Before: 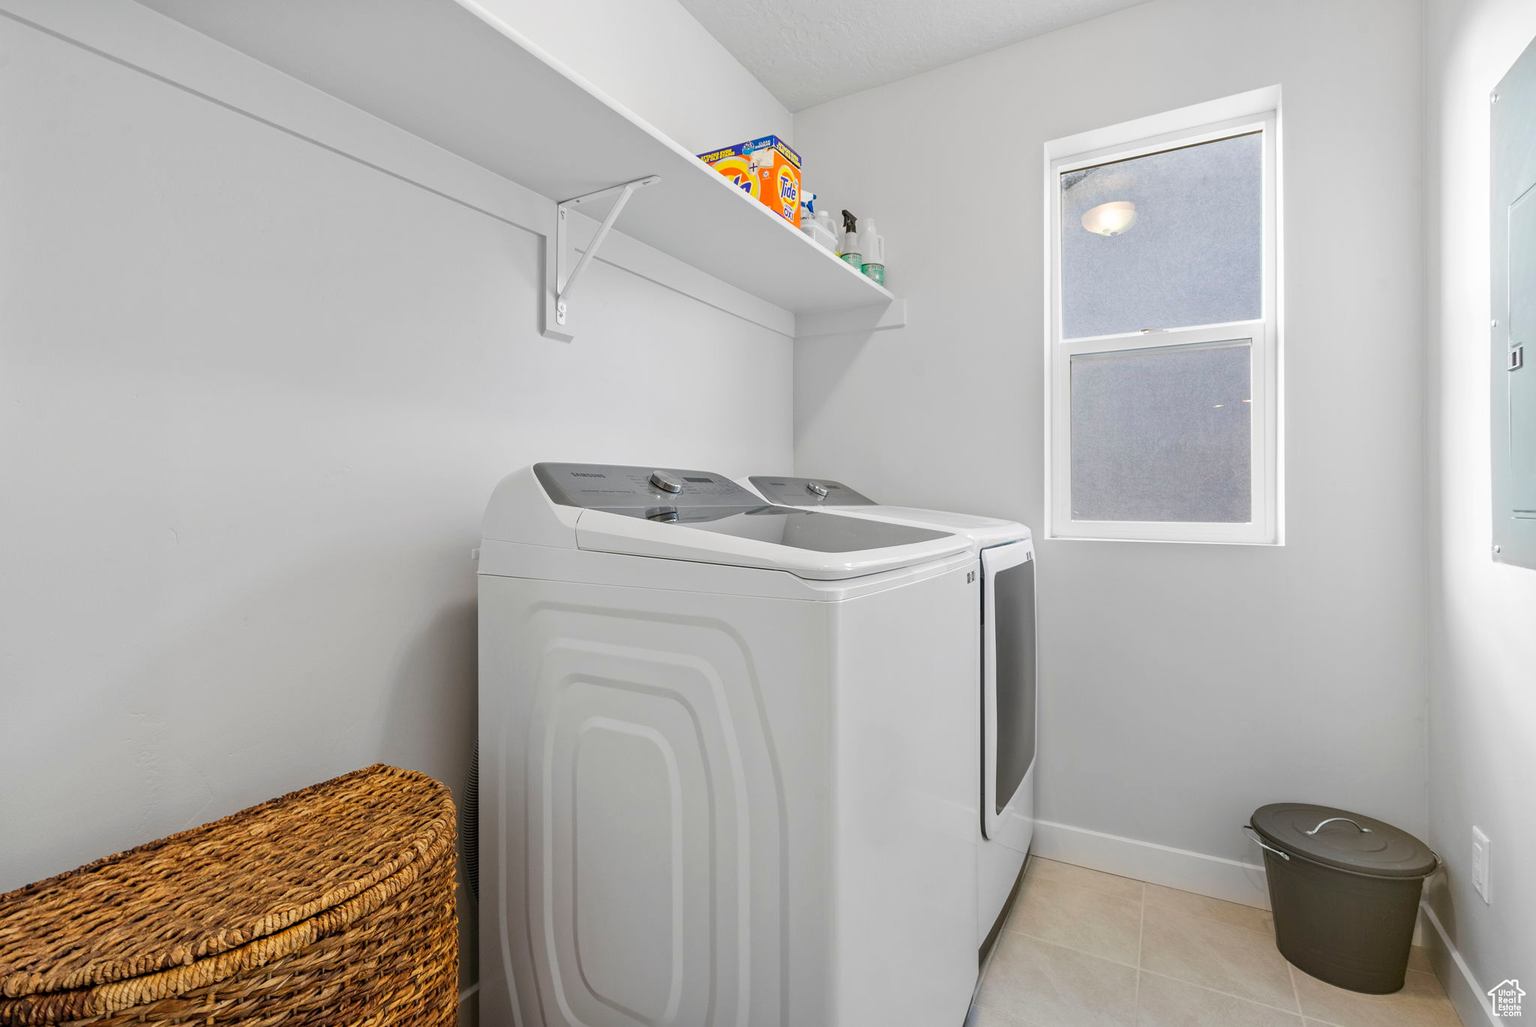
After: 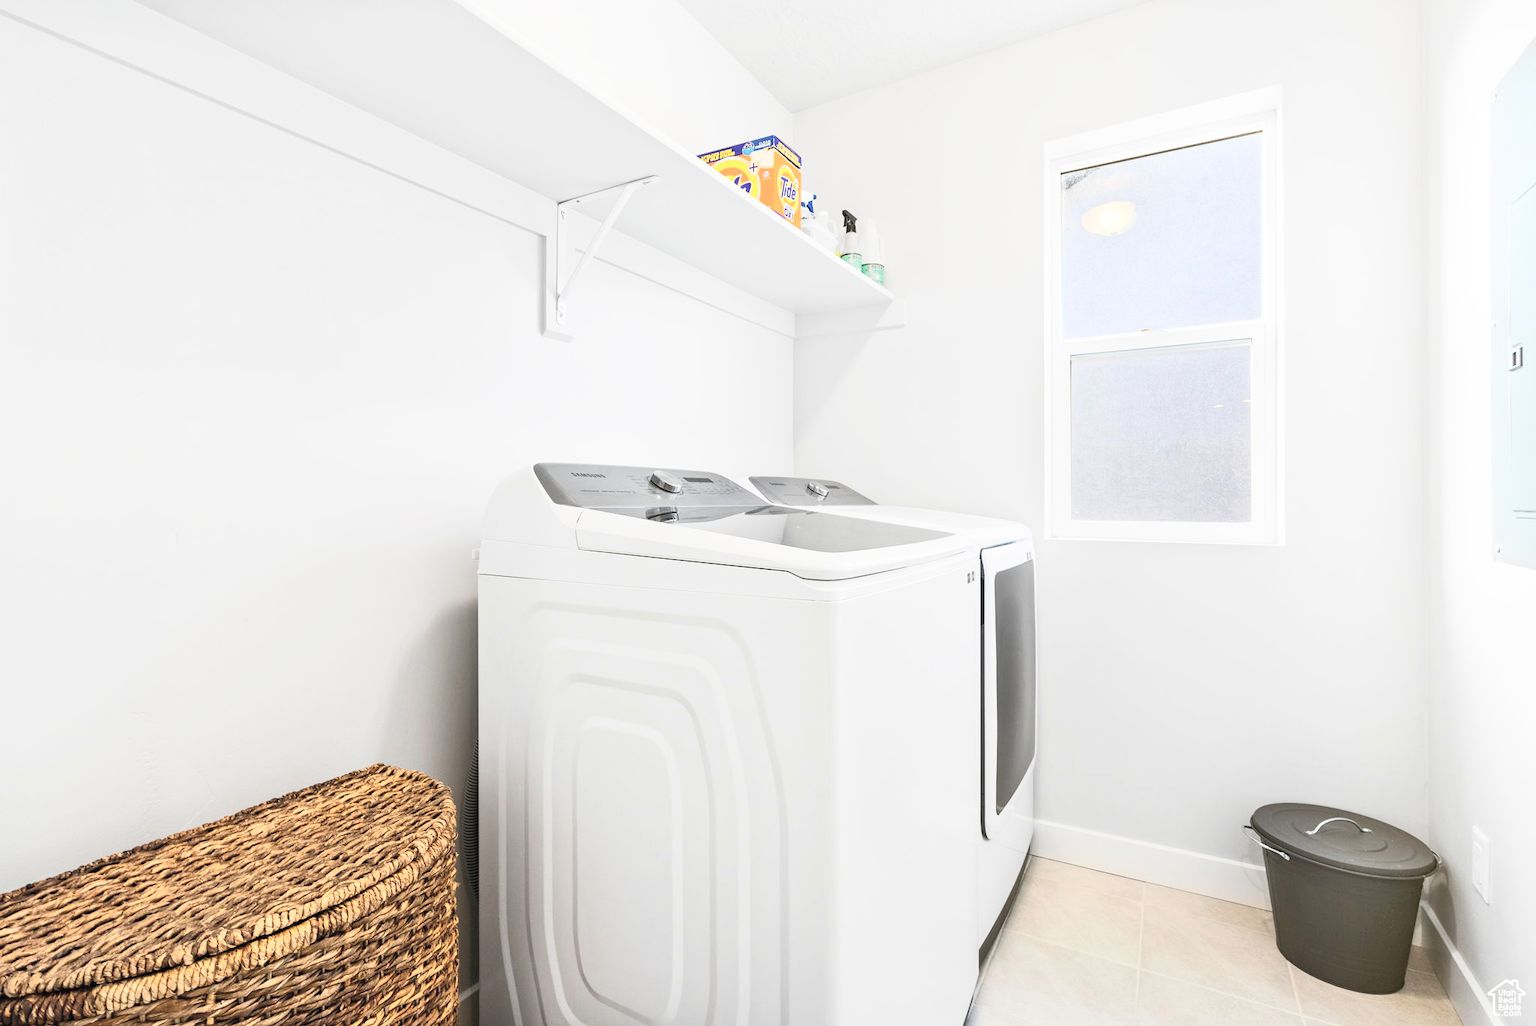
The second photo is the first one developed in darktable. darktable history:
contrast brightness saturation: contrast 0.43, brightness 0.56, saturation -0.19
